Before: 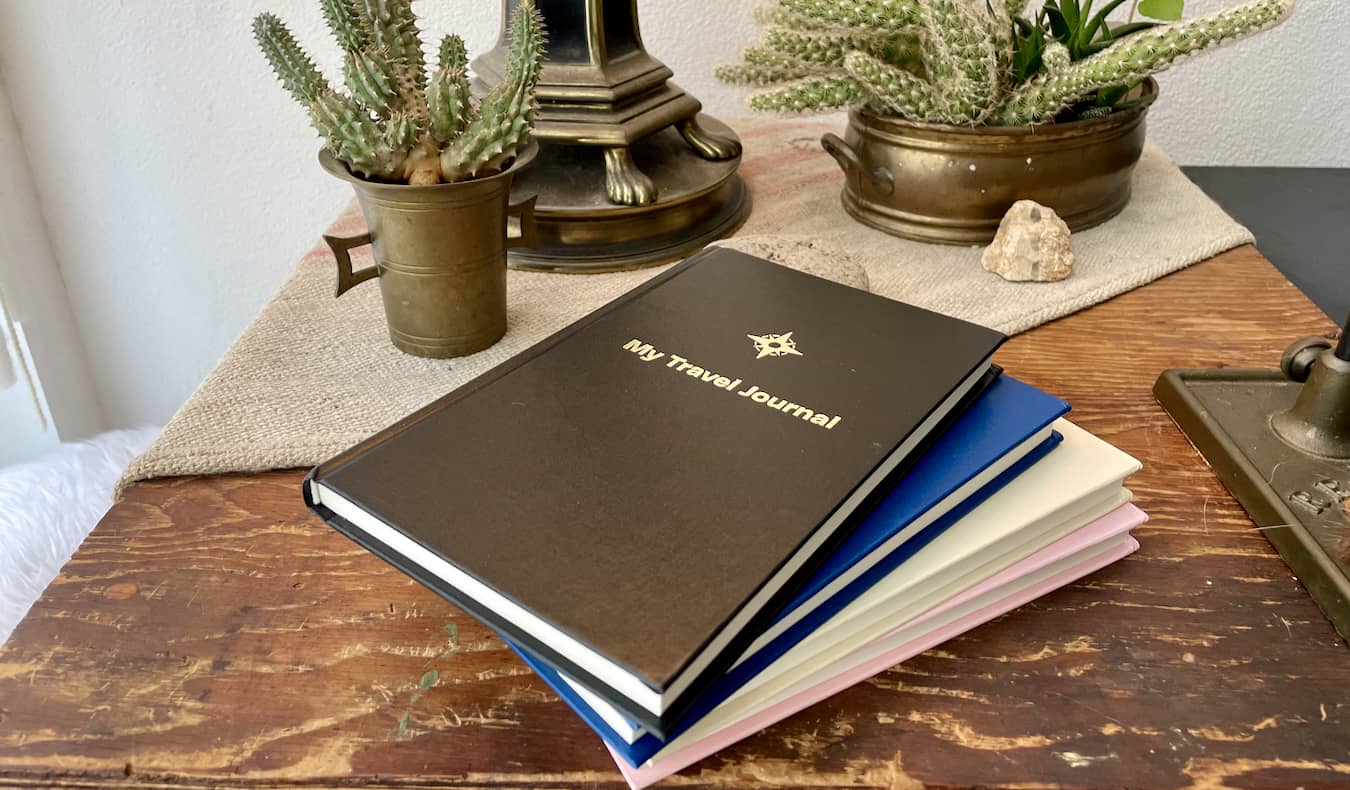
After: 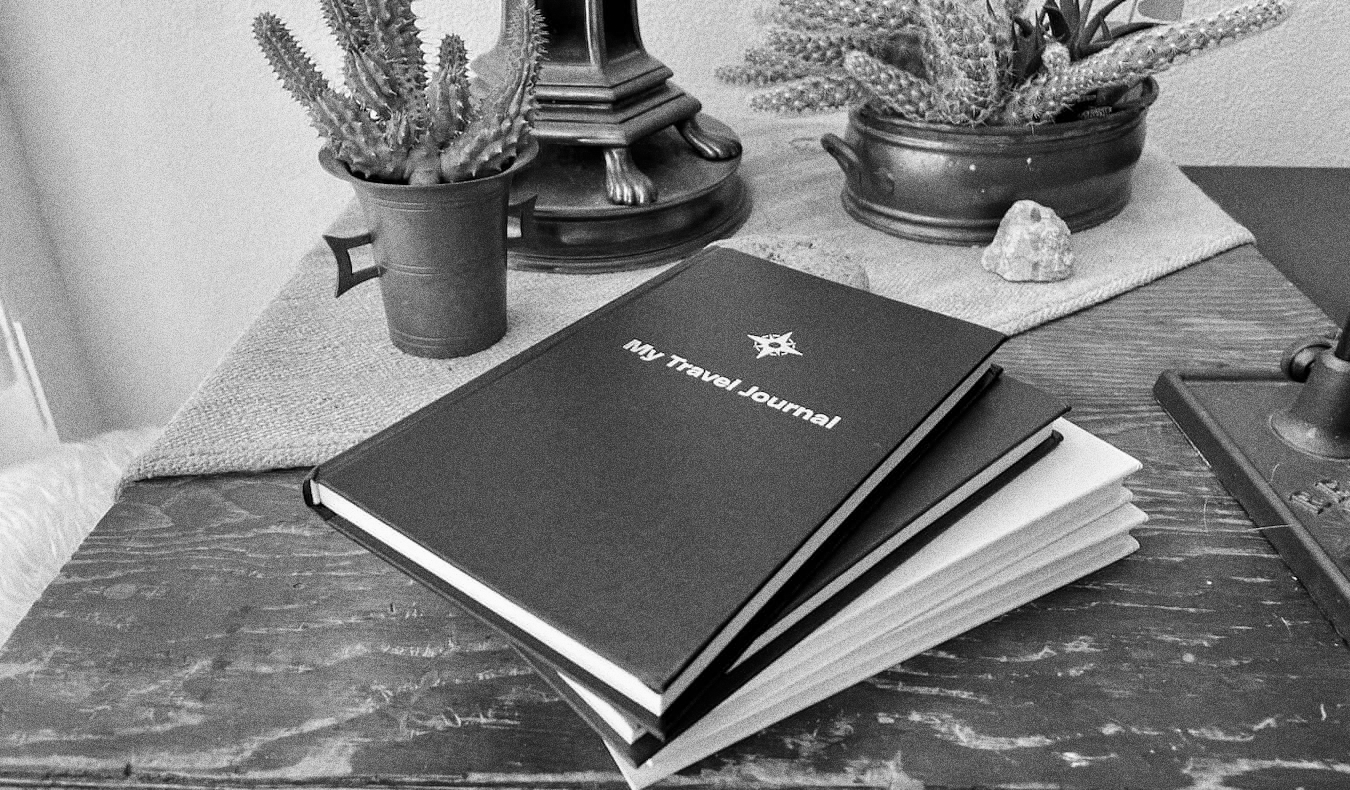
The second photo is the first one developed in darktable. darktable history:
monochrome: a 32, b 64, size 2.3
grain: coarseness 10.62 ISO, strength 55.56%
